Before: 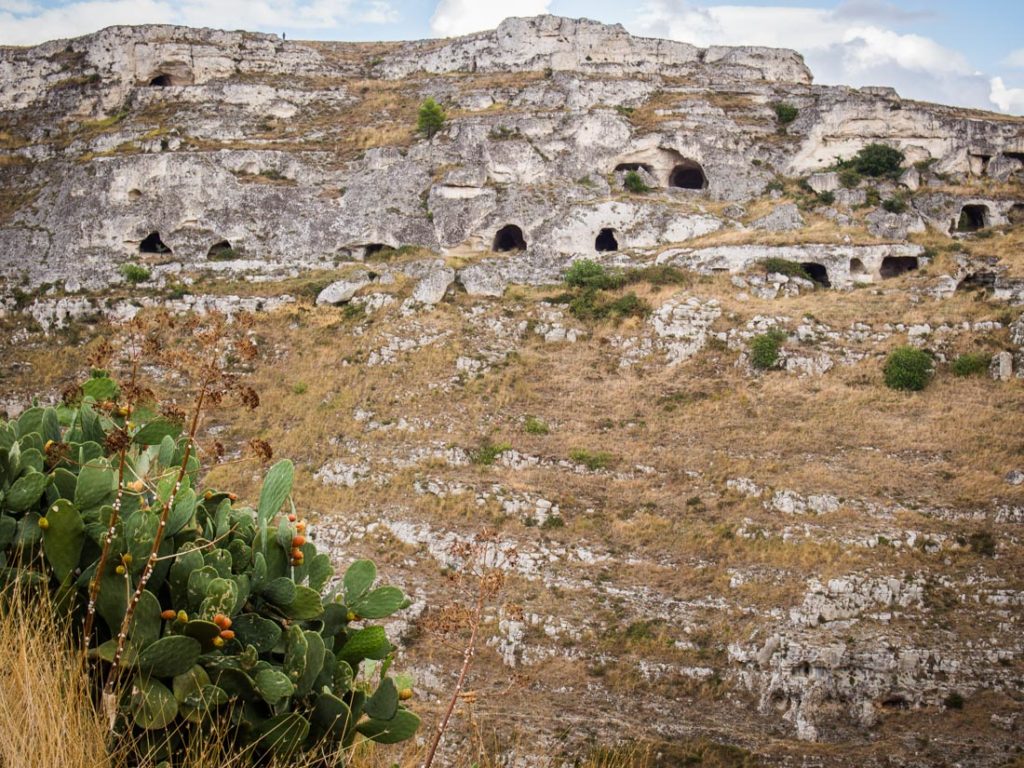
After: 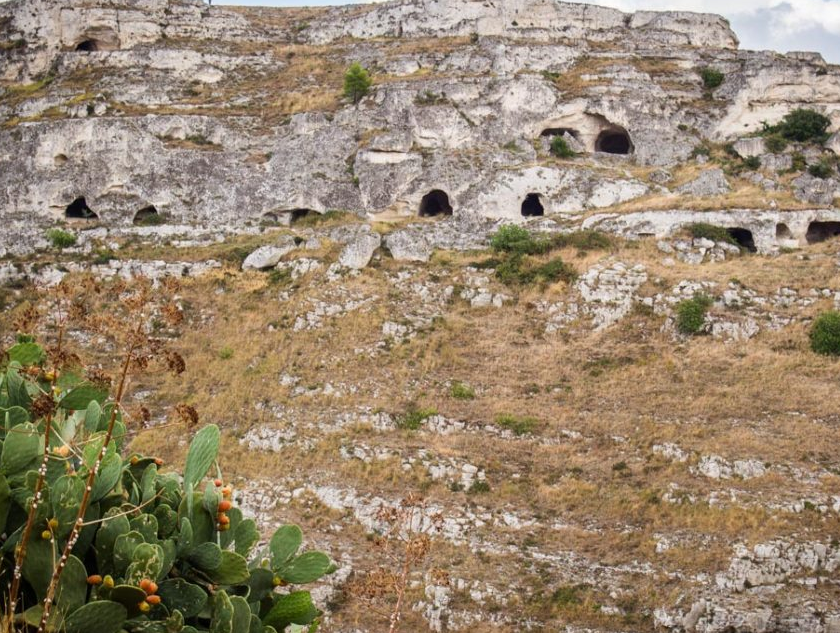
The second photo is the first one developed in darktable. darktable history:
crop and rotate: left 7.292%, top 4.607%, right 10.635%, bottom 12.936%
